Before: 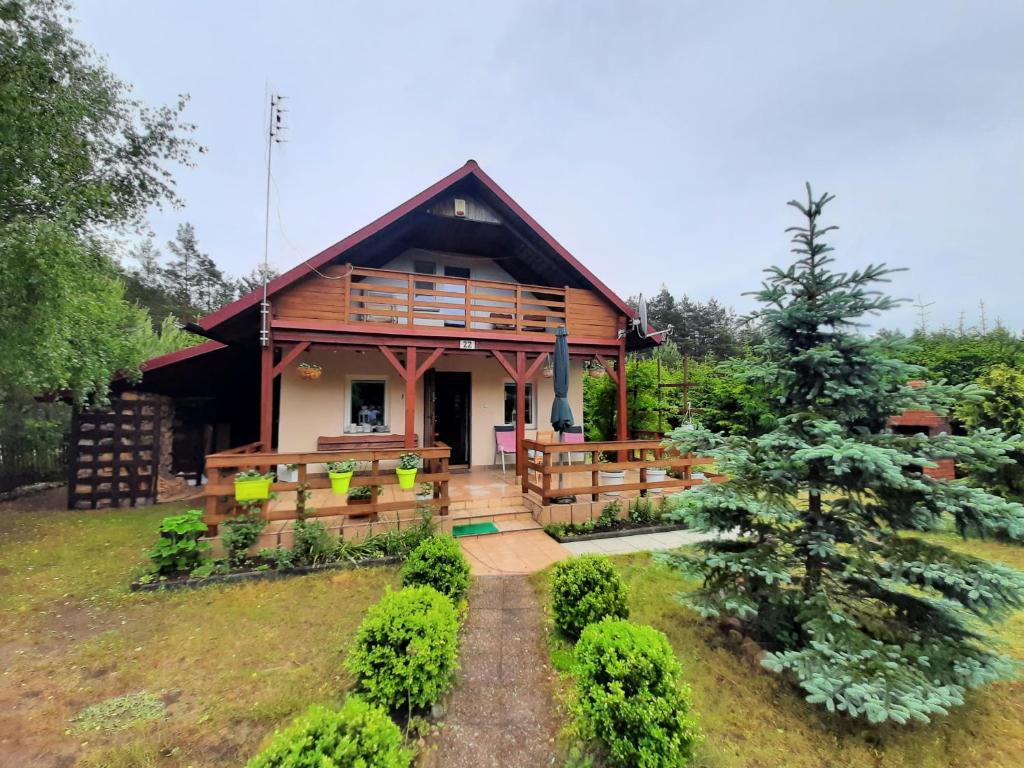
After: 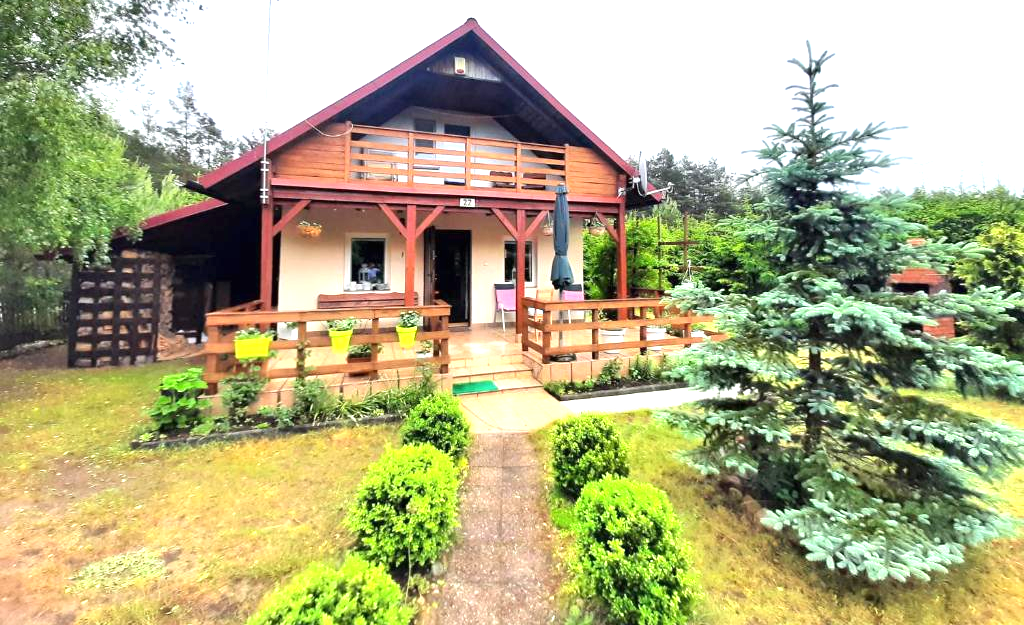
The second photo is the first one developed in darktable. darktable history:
exposure: black level correction 0, exposure 1.2 EV, compensate highlight preservation false
crop and rotate: top 18.504%
